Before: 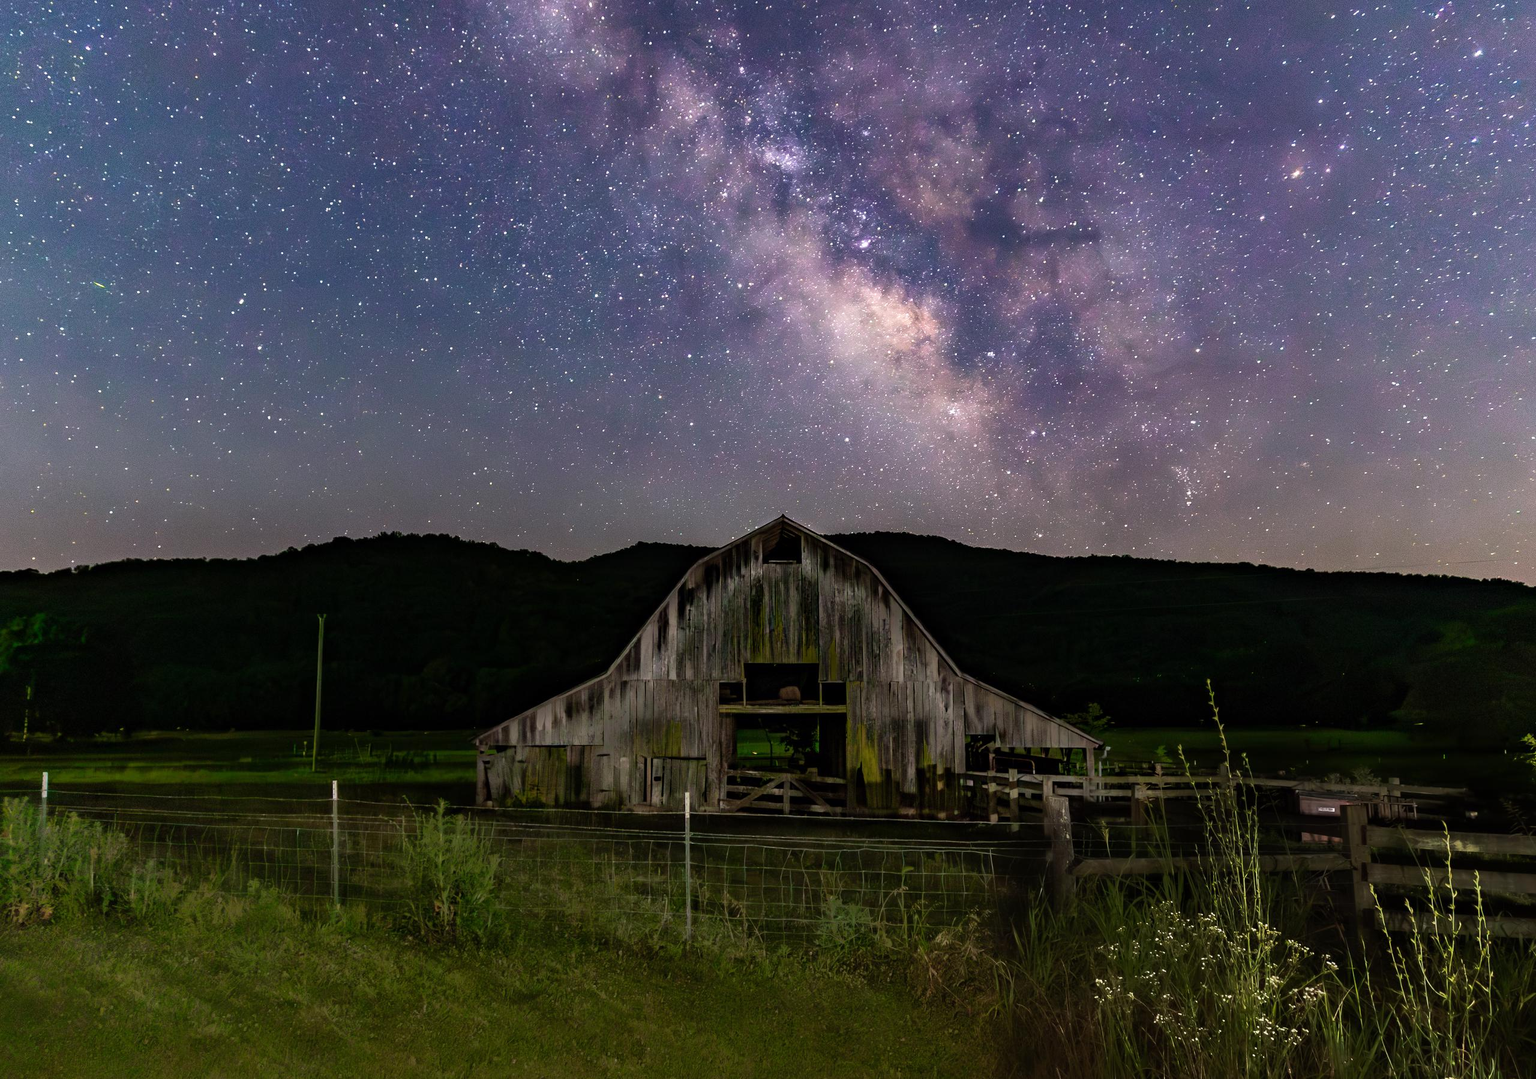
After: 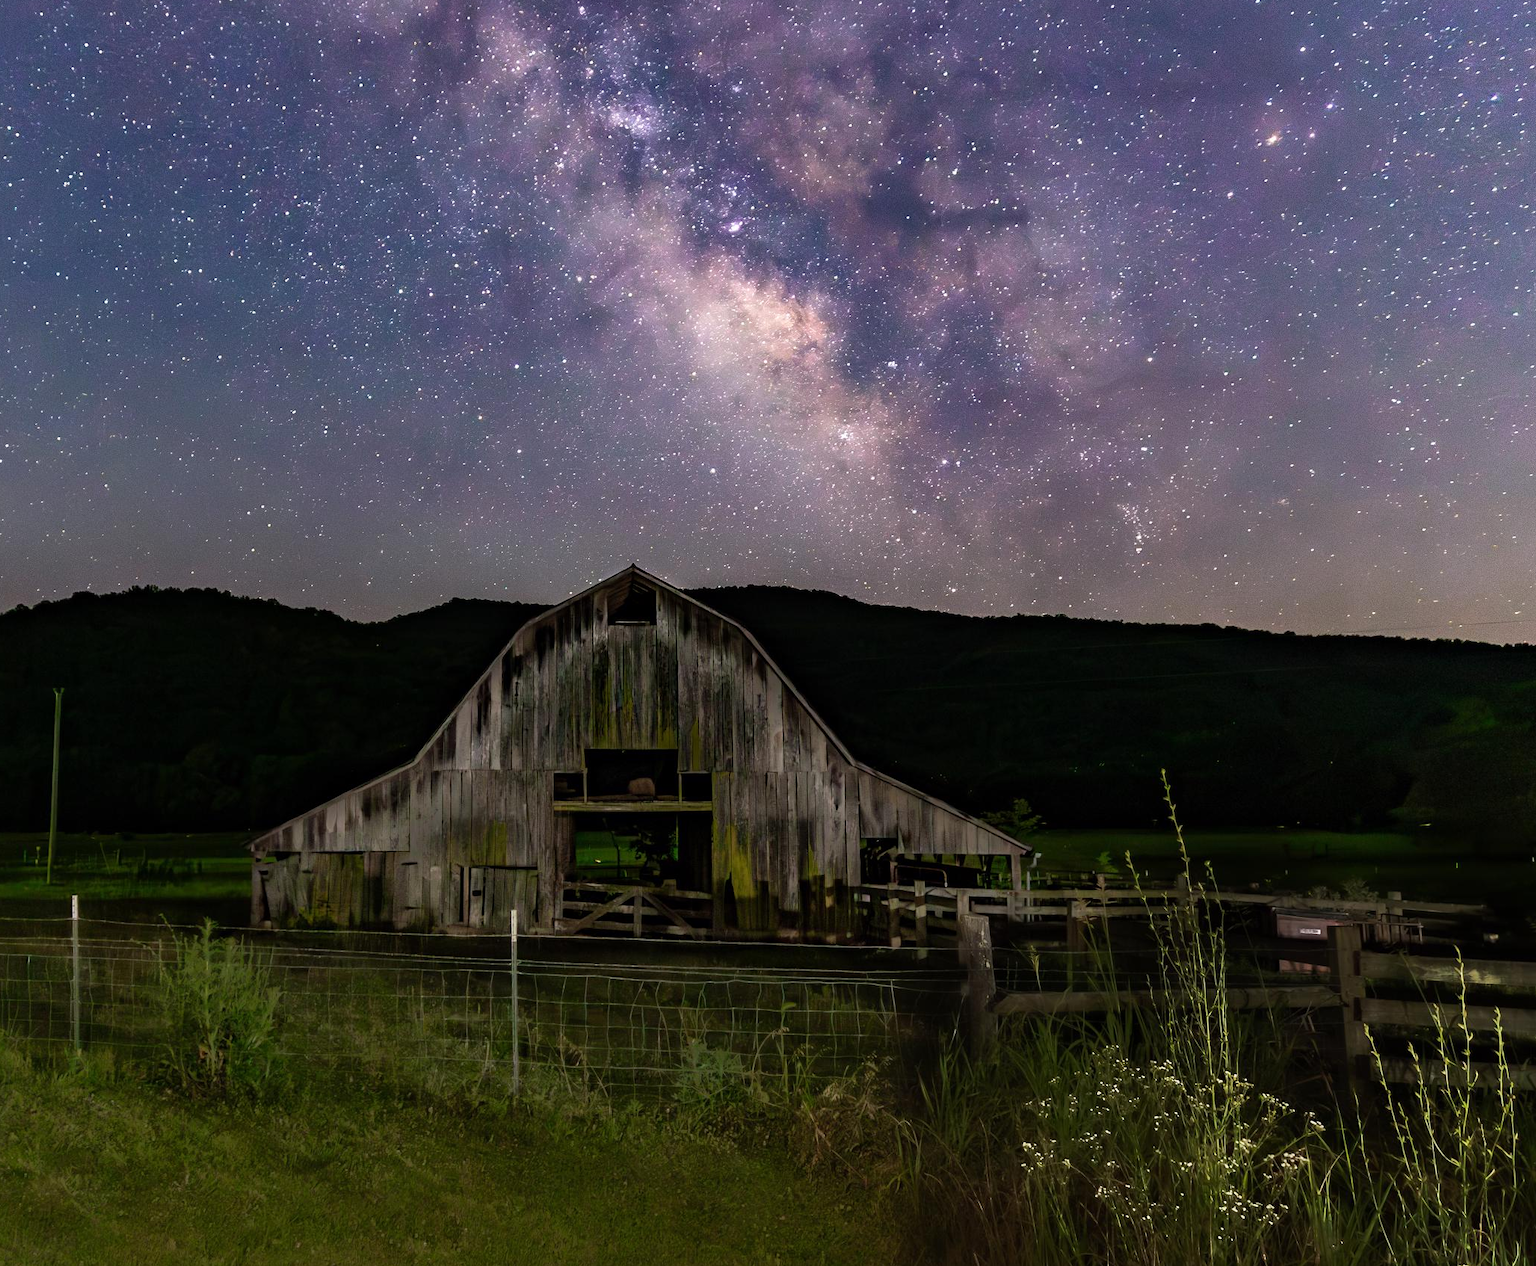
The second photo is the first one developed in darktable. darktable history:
crop and rotate: left 17.929%, top 5.765%, right 1.784%
